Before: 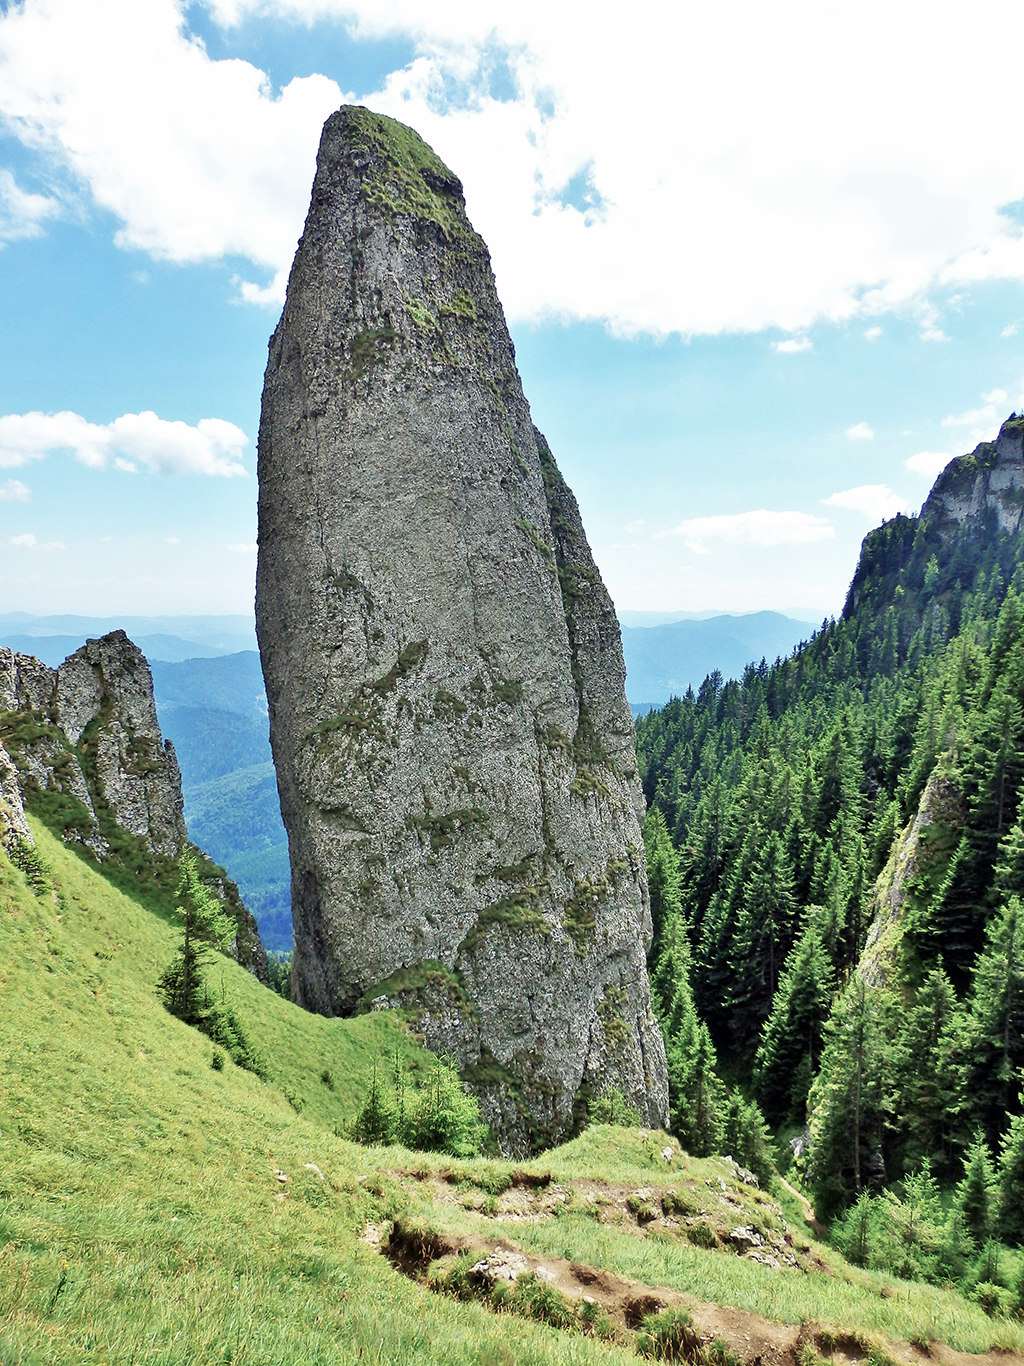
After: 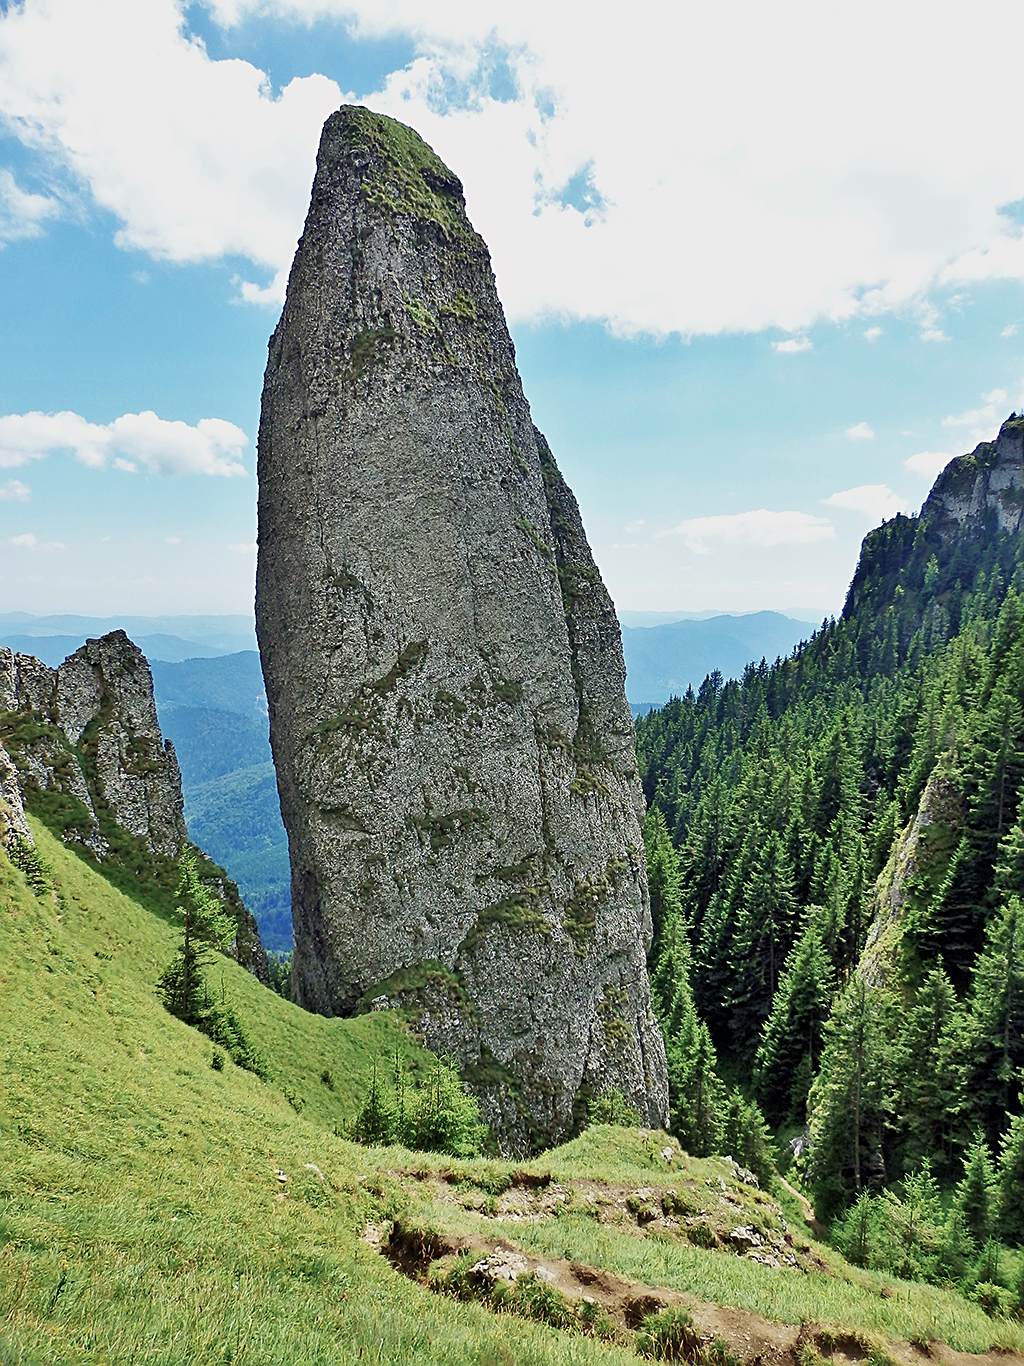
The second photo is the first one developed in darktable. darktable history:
tone equalizer: -8 EV 0.216 EV, -7 EV 0.414 EV, -6 EV 0.403 EV, -5 EV 0.246 EV, -3 EV -0.28 EV, -2 EV -0.445 EV, -1 EV -0.439 EV, +0 EV -0.254 EV
sharpen: on, module defaults
